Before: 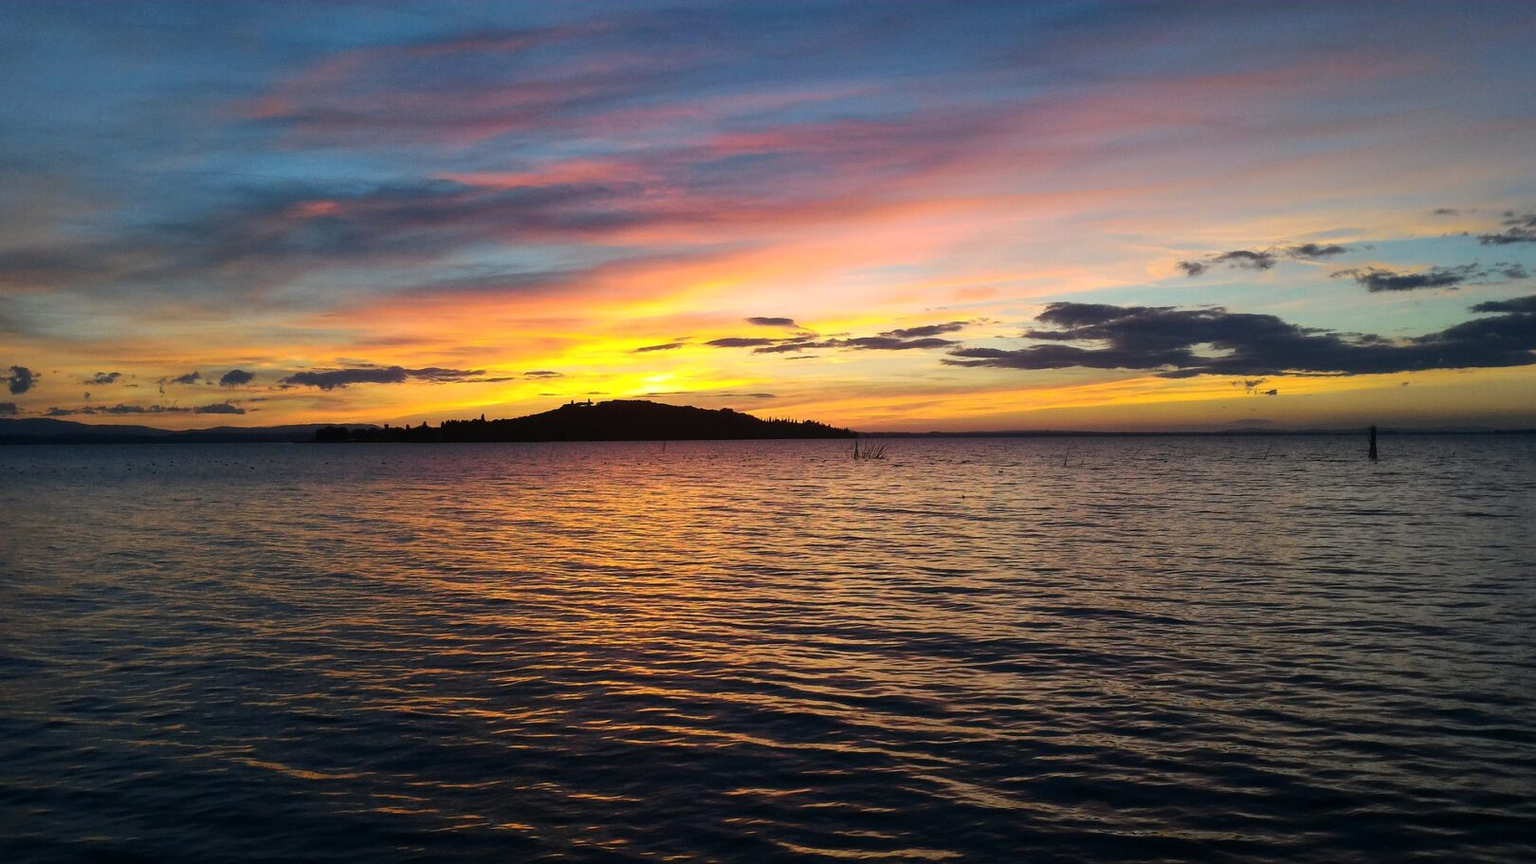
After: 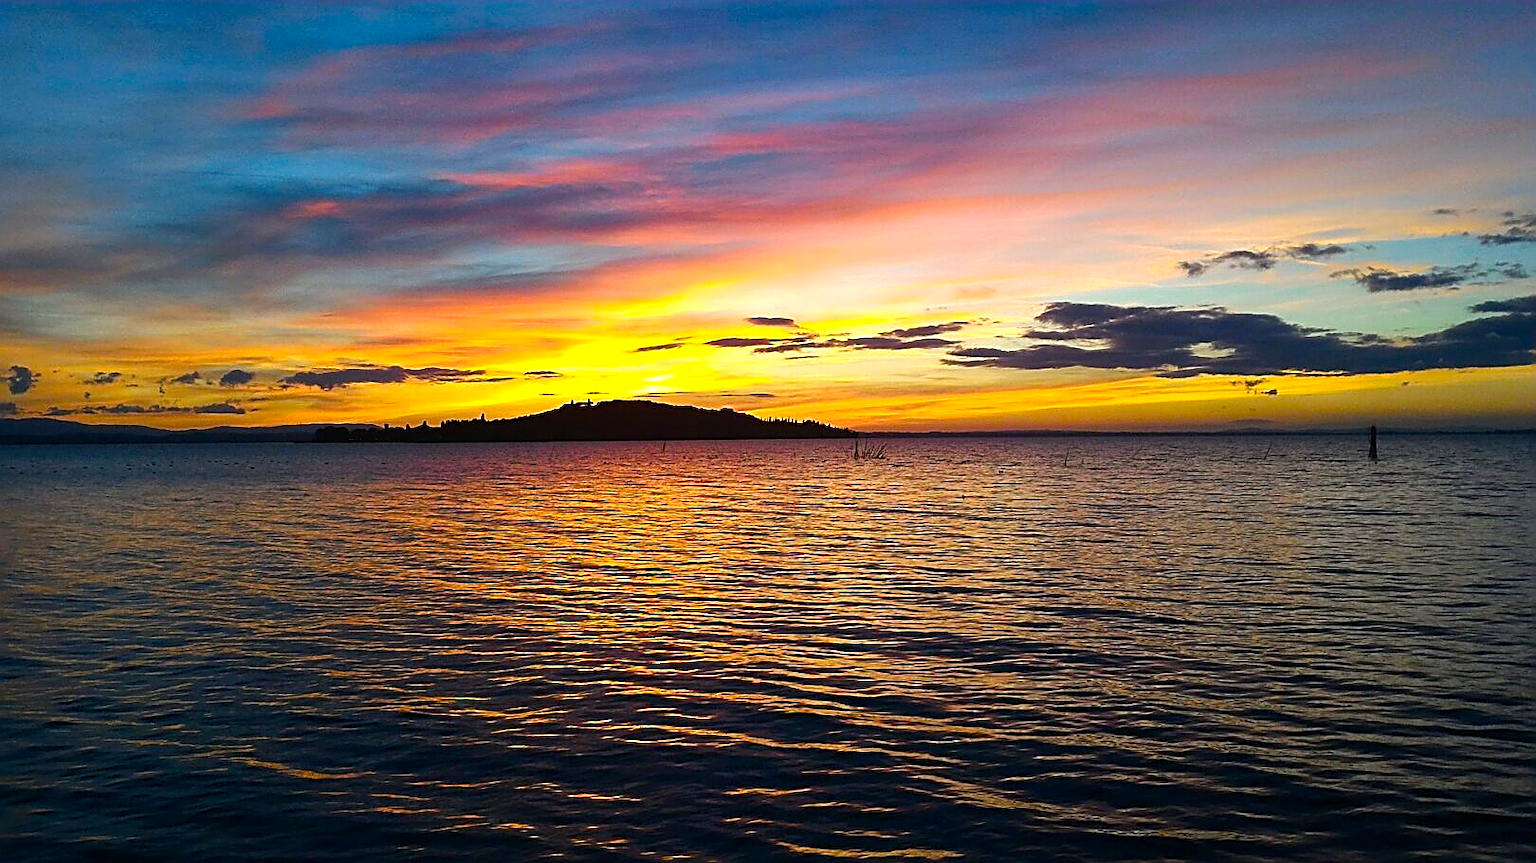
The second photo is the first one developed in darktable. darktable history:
sharpen: amount 0.995
color balance rgb: perceptual saturation grading › global saturation 20%, perceptual saturation grading › highlights -14.263%, perceptual saturation grading › shadows 49.303%, perceptual brilliance grading › highlights 11.642%, global vibrance 20%
